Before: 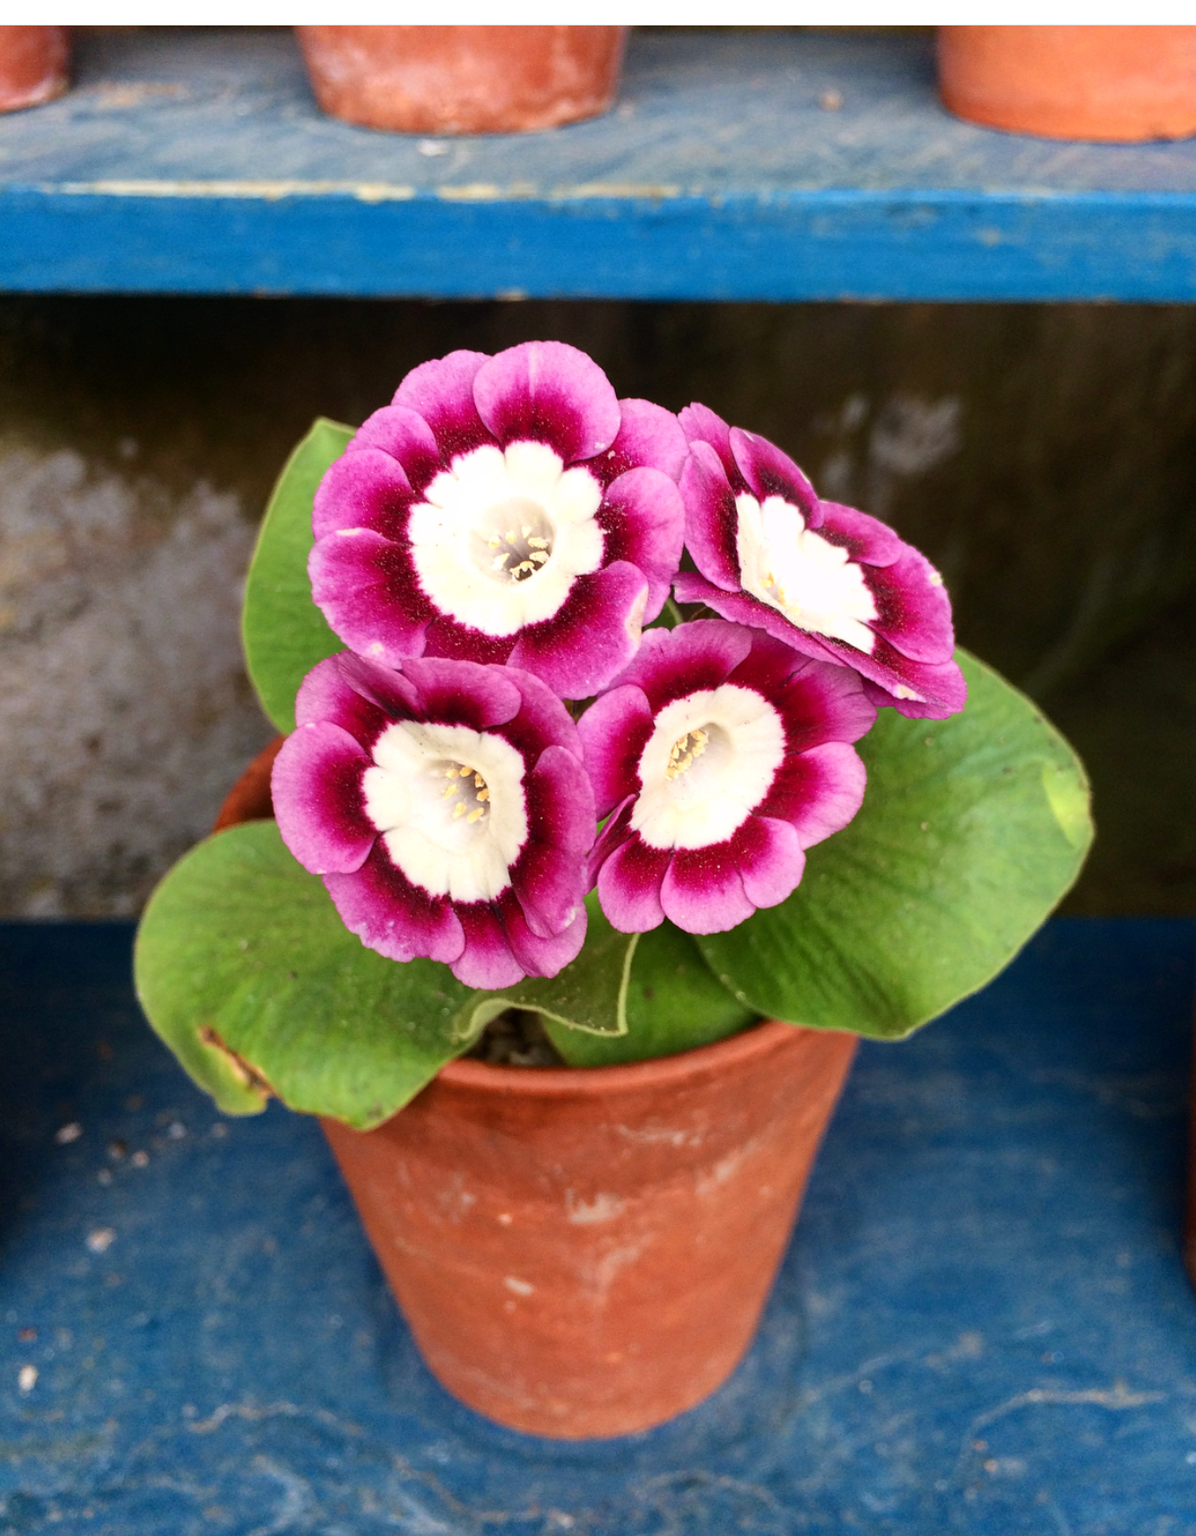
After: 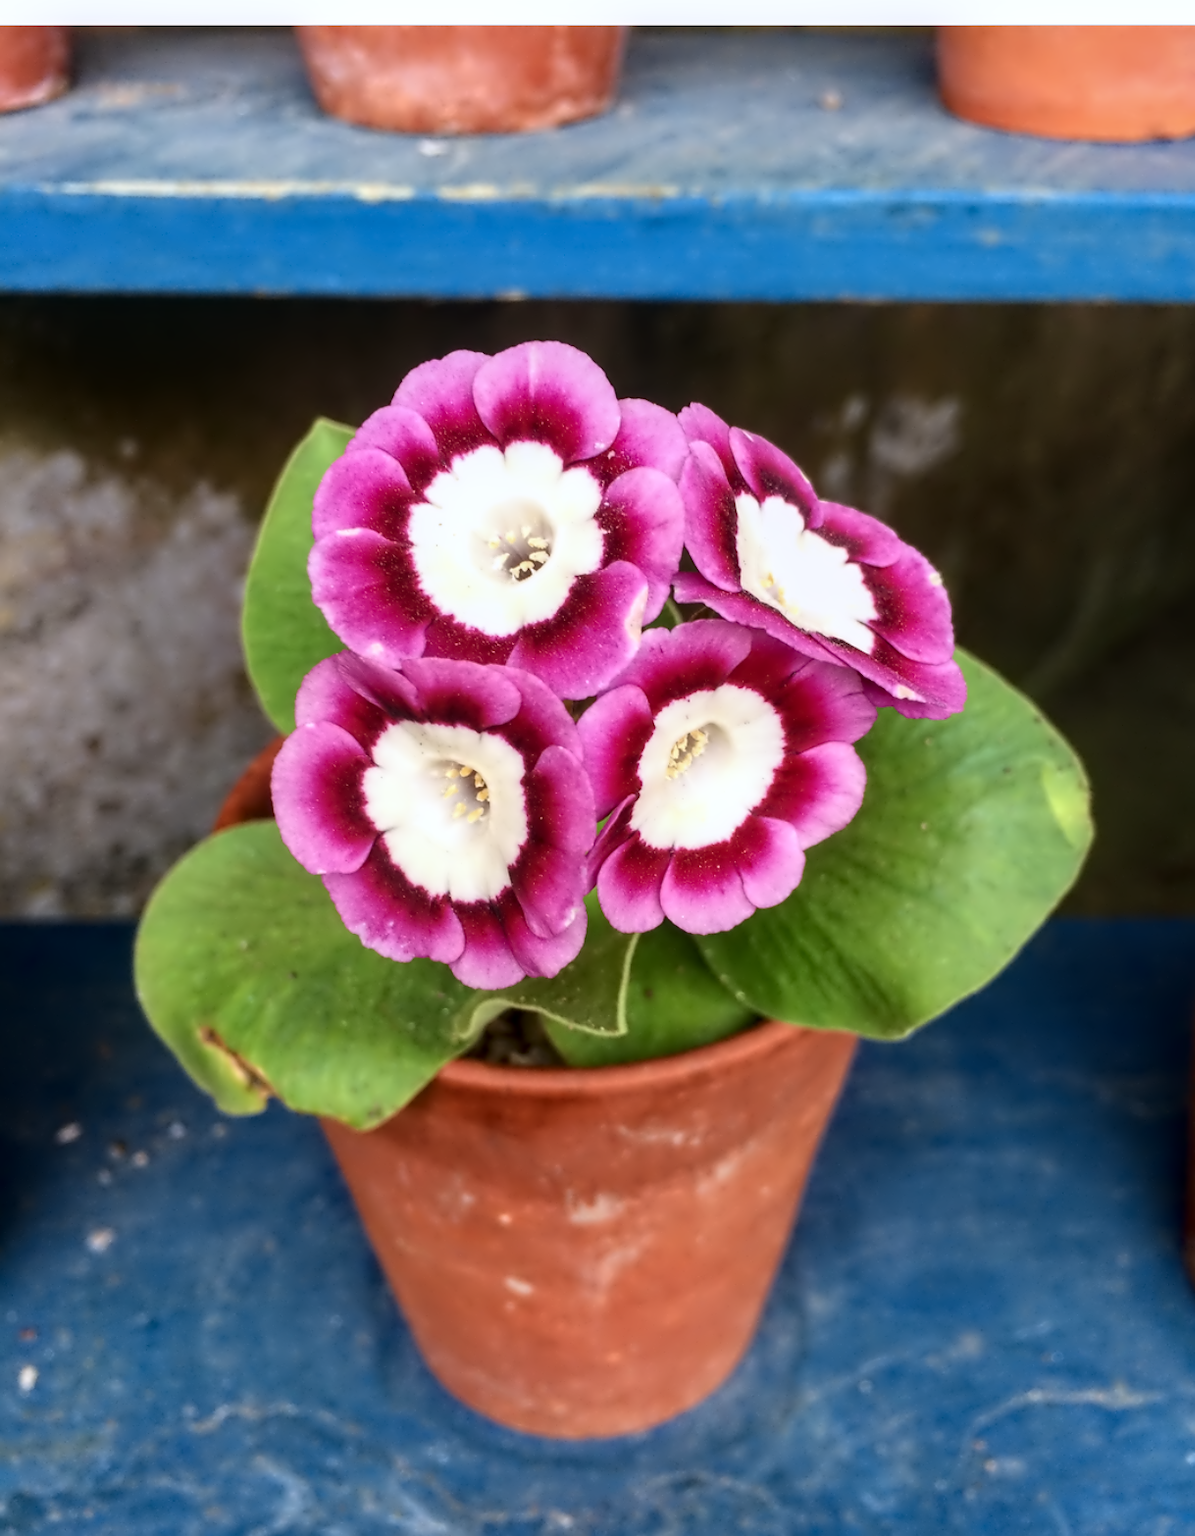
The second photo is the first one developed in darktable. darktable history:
contrast equalizer: octaves 7, y [[0.5 ×6], [0.5 ×6], [0.5 ×6], [0, 0.033, 0.067, 0.1, 0.133, 0.167], [0, 0.05, 0.1, 0.15, 0.2, 0.25]]
white balance: red 0.974, blue 1.044
local contrast: on, module defaults
